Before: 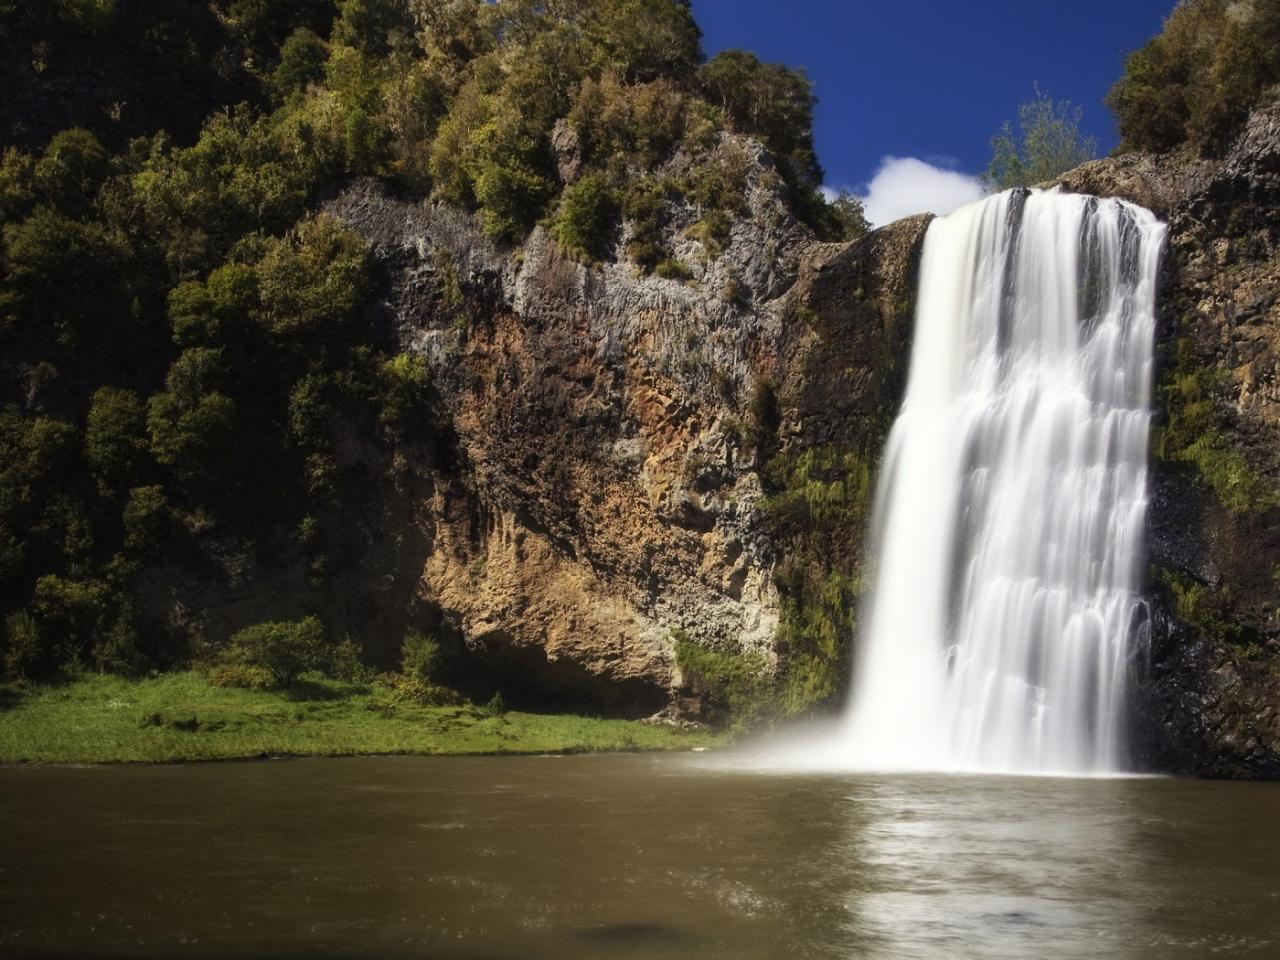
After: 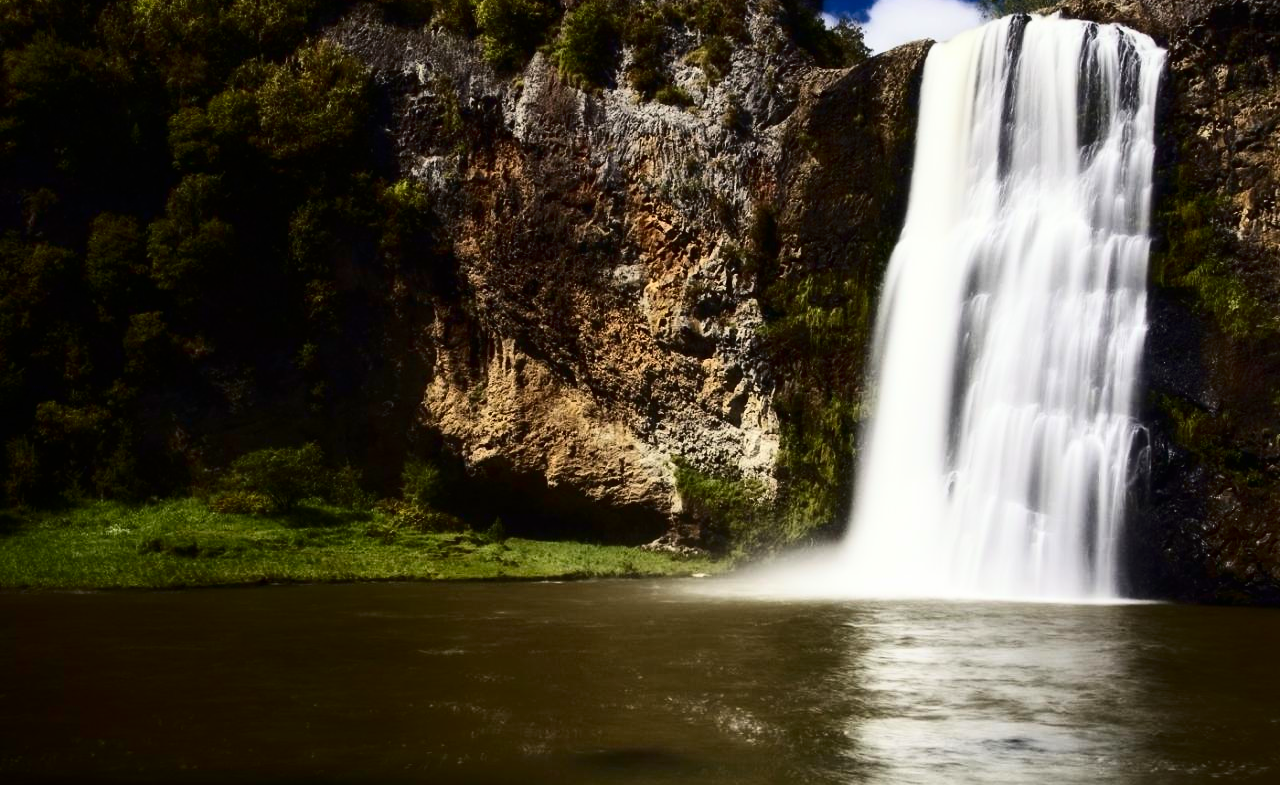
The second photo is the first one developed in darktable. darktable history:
crop and rotate: top 18.205%
contrast brightness saturation: contrast 0.318, brightness -0.081, saturation 0.169
